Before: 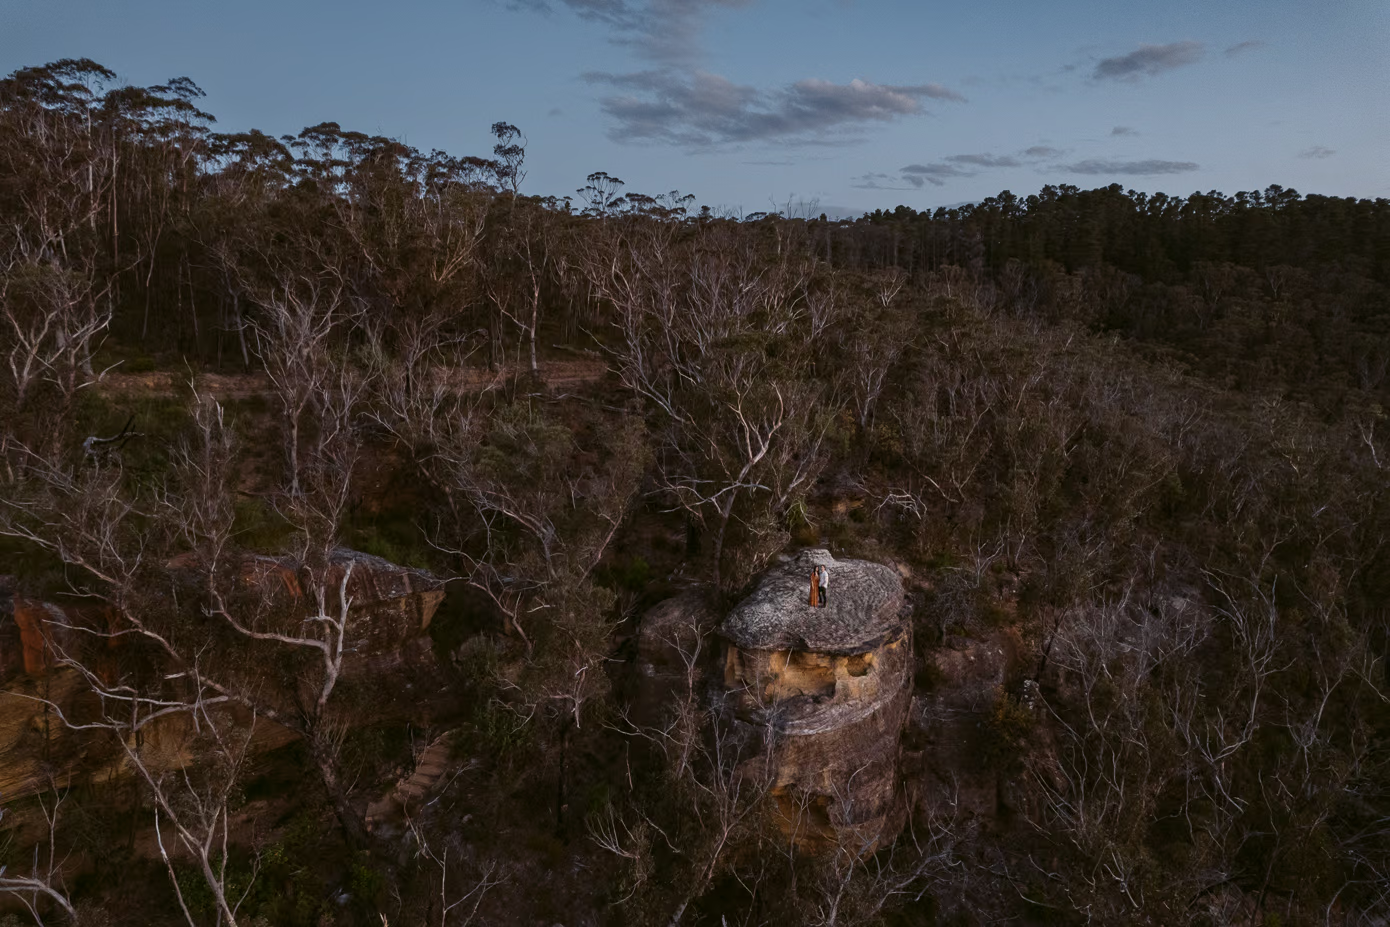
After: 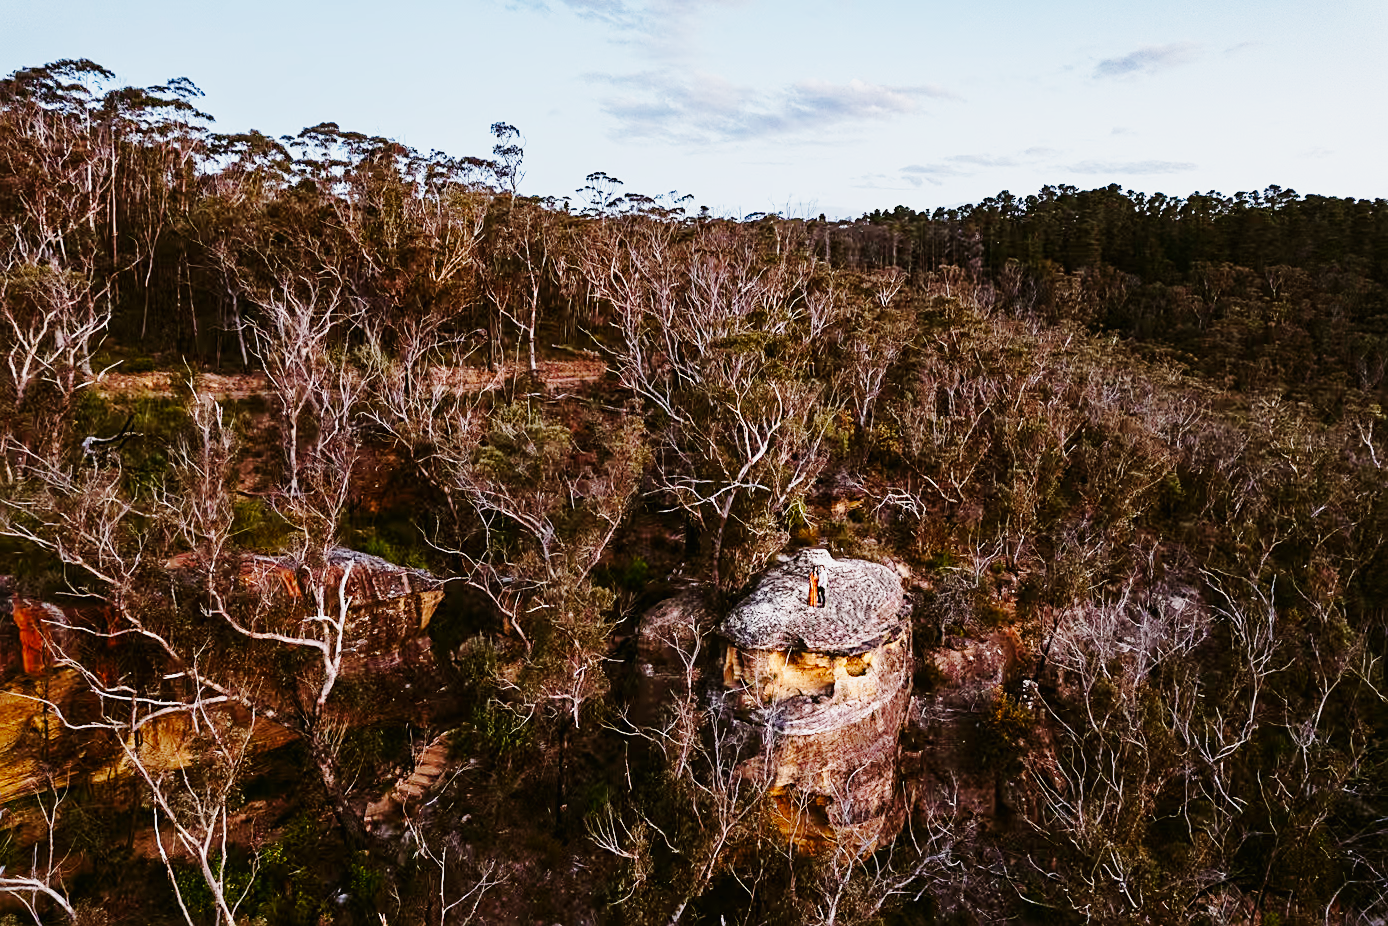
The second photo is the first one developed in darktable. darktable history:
crop and rotate: left 0.09%, bottom 0.003%
base curve: curves: ch0 [(0, 0.003) (0.001, 0.002) (0.006, 0.004) (0.02, 0.022) (0.048, 0.086) (0.094, 0.234) (0.162, 0.431) (0.258, 0.629) (0.385, 0.8) (0.548, 0.918) (0.751, 0.988) (1, 1)], preserve colors none
sharpen: on, module defaults
tone curve: curves: ch0 [(0, 0) (0.058, 0.027) (0.214, 0.183) (0.295, 0.288) (0.48, 0.541) (0.658, 0.703) (0.741, 0.775) (0.844, 0.866) (0.986, 0.957)]; ch1 [(0, 0) (0.172, 0.123) (0.312, 0.296) (0.437, 0.429) (0.471, 0.469) (0.502, 0.5) (0.513, 0.515) (0.572, 0.603) (0.617, 0.653) (0.68, 0.724) (0.889, 0.924) (1, 1)]; ch2 [(0, 0) (0.411, 0.424) (0.489, 0.49) (0.502, 0.5) (0.512, 0.524) (0.549, 0.578) (0.604, 0.628) (0.709, 0.748) (1, 1)], preserve colors none
exposure: black level correction 0, exposure 0.695 EV, compensate exposure bias true, compensate highlight preservation false
